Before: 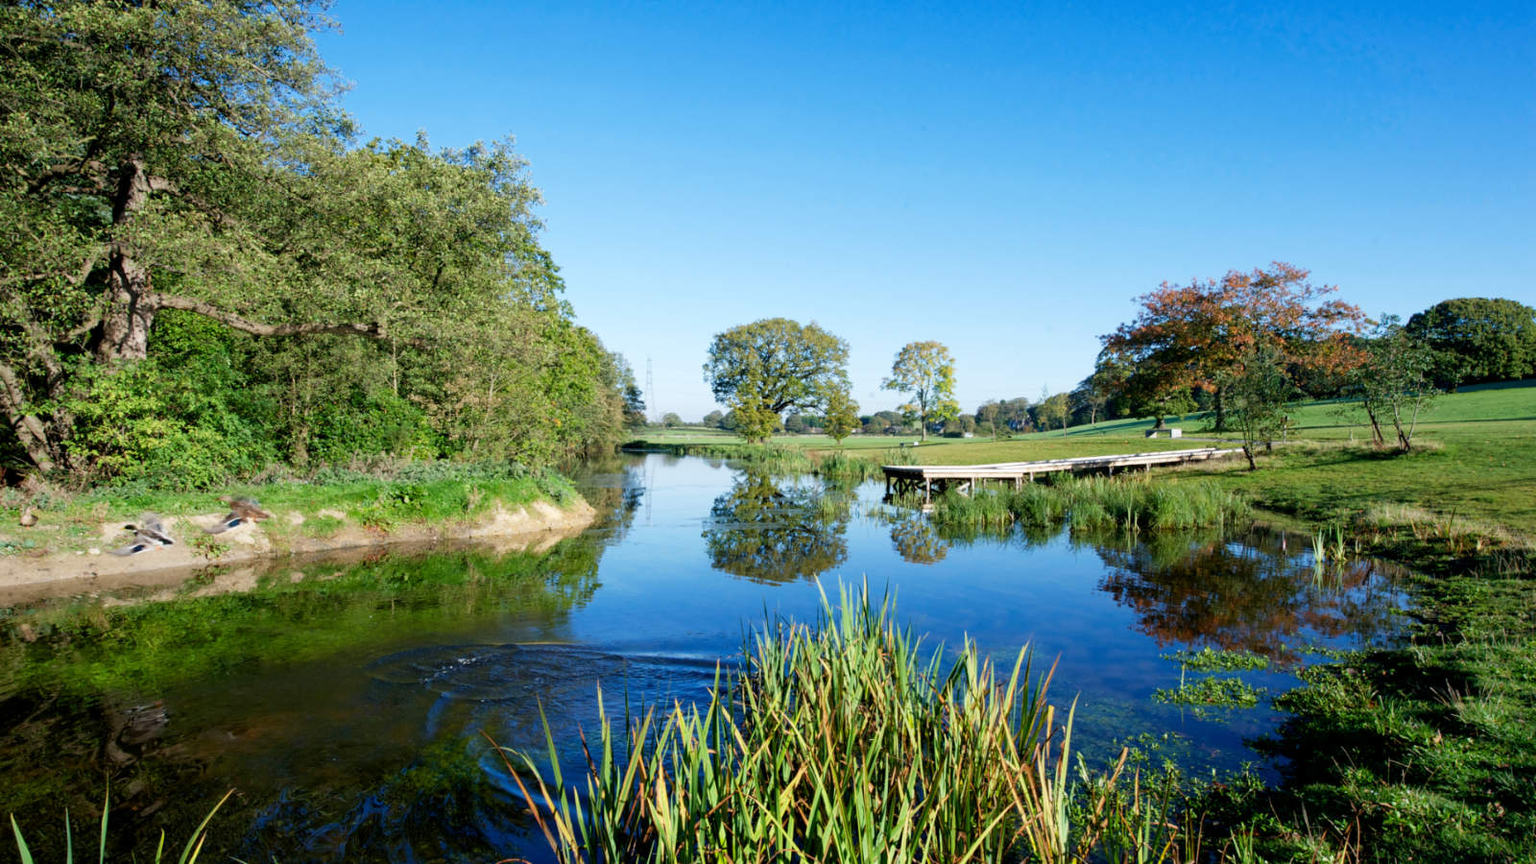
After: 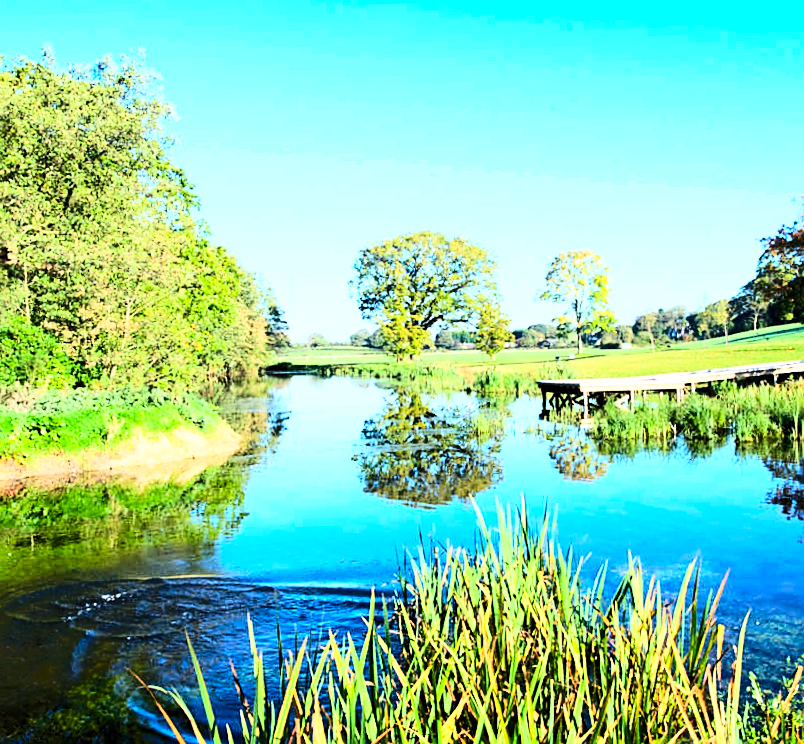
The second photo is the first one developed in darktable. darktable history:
sharpen: on, module defaults
rotate and perspective: rotation -1.75°, automatic cropping off
exposure: exposure 0.426 EV, compensate highlight preservation false
color balance rgb: global vibrance 6.81%, saturation formula JzAzBz (2021)
rgb curve: curves: ch0 [(0, 0) (0.21, 0.15) (0.24, 0.21) (0.5, 0.75) (0.75, 0.96) (0.89, 0.99) (1, 1)]; ch1 [(0, 0.02) (0.21, 0.13) (0.25, 0.2) (0.5, 0.67) (0.75, 0.9) (0.89, 0.97) (1, 1)]; ch2 [(0, 0.02) (0.21, 0.13) (0.25, 0.2) (0.5, 0.67) (0.75, 0.9) (0.89, 0.97) (1, 1)], compensate middle gray true
crop and rotate: angle 0.02°, left 24.353%, top 13.219%, right 26.156%, bottom 8.224%
shadows and highlights: shadows 62.66, white point adjustment 0.37, highlights -34.44, compress 83.82%
contrast brightness saturation: contrast 0.04, saturation 0.16
